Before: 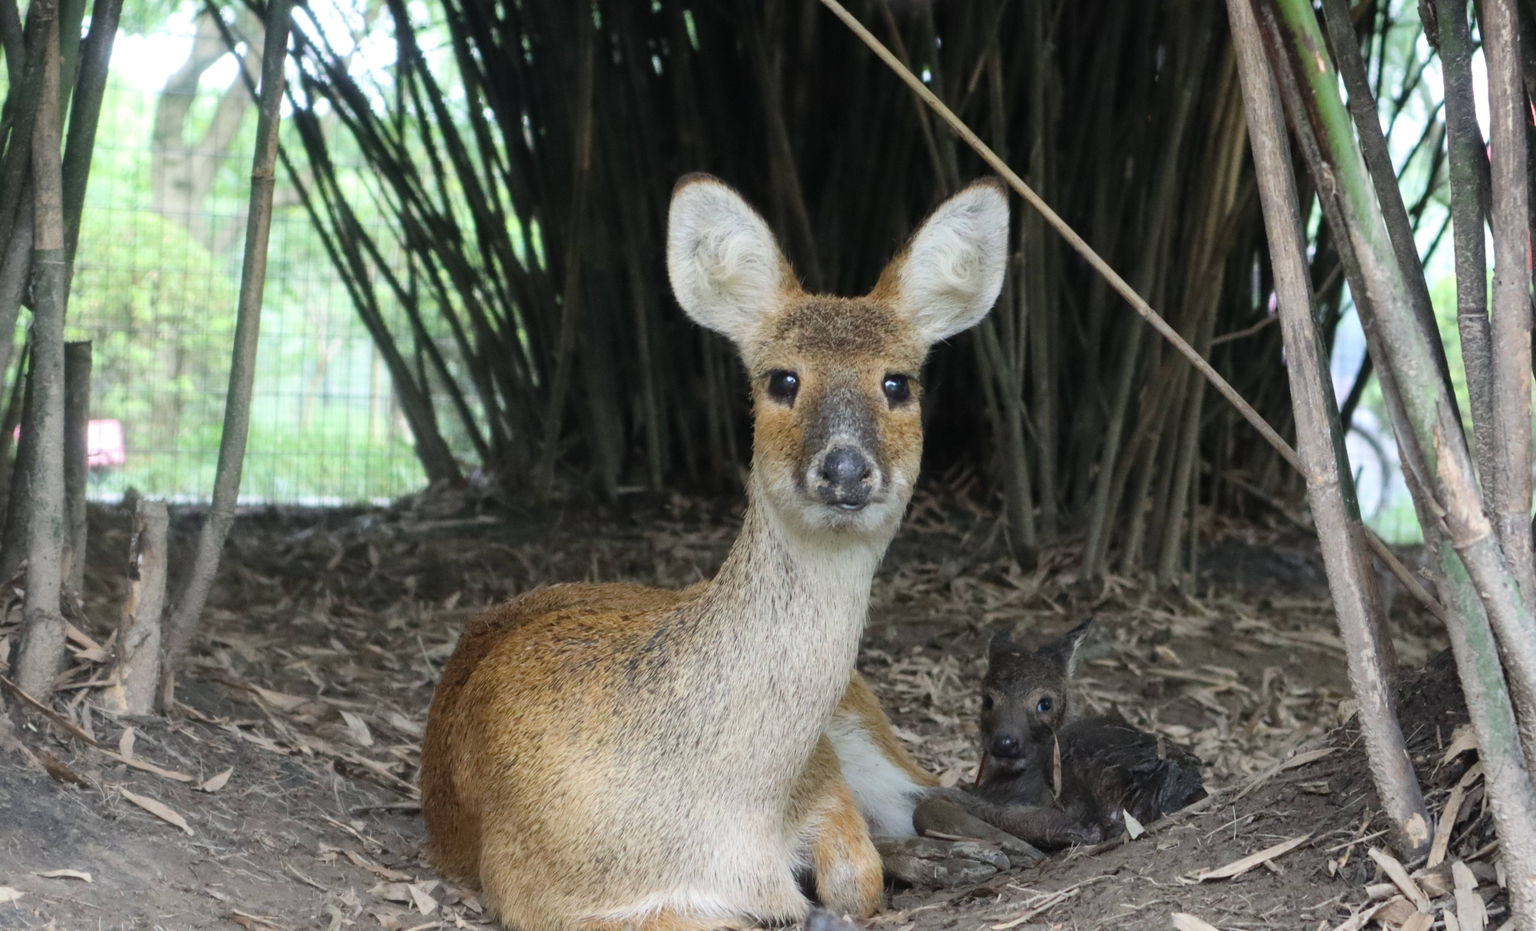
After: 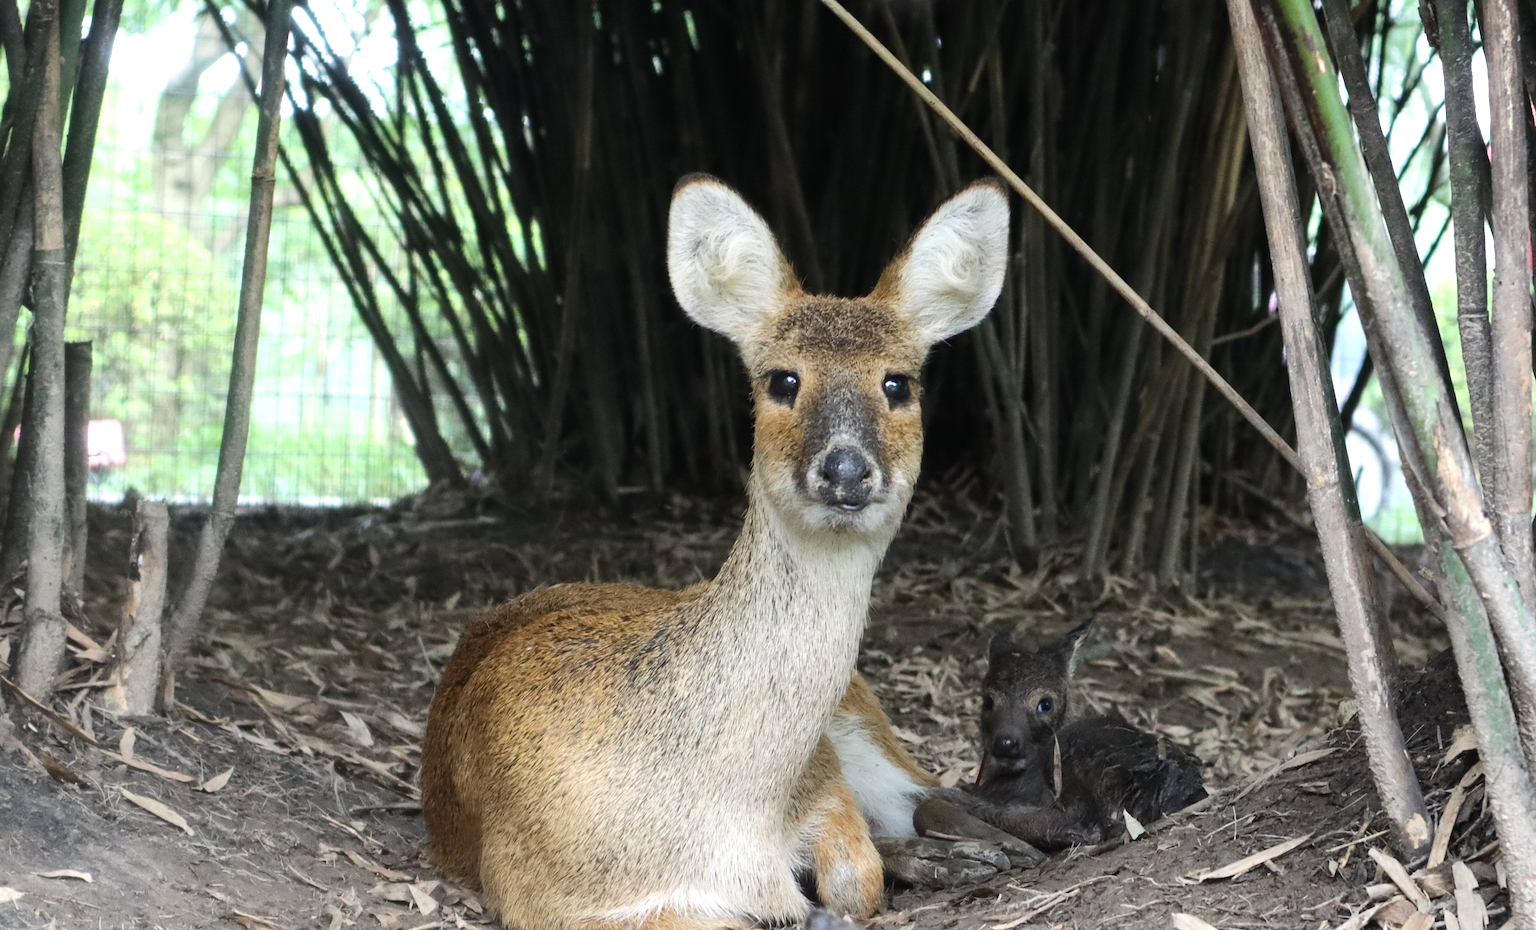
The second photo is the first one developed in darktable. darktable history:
tone equalizer: -8 EV -0.417 EV, -7 EV -0.389 EV, -6 EV -0.333 EV, -5 EV -0.222 EV, -3 EV 0.222 EV, -2 EV 0.333 EV, -1 EV 0.389 EV, +0 EV 0.417 EV, edges refinement/feathering 500, mask exposure compensation -1.57 EV, preserve details no
sharpen: on, module defaults
